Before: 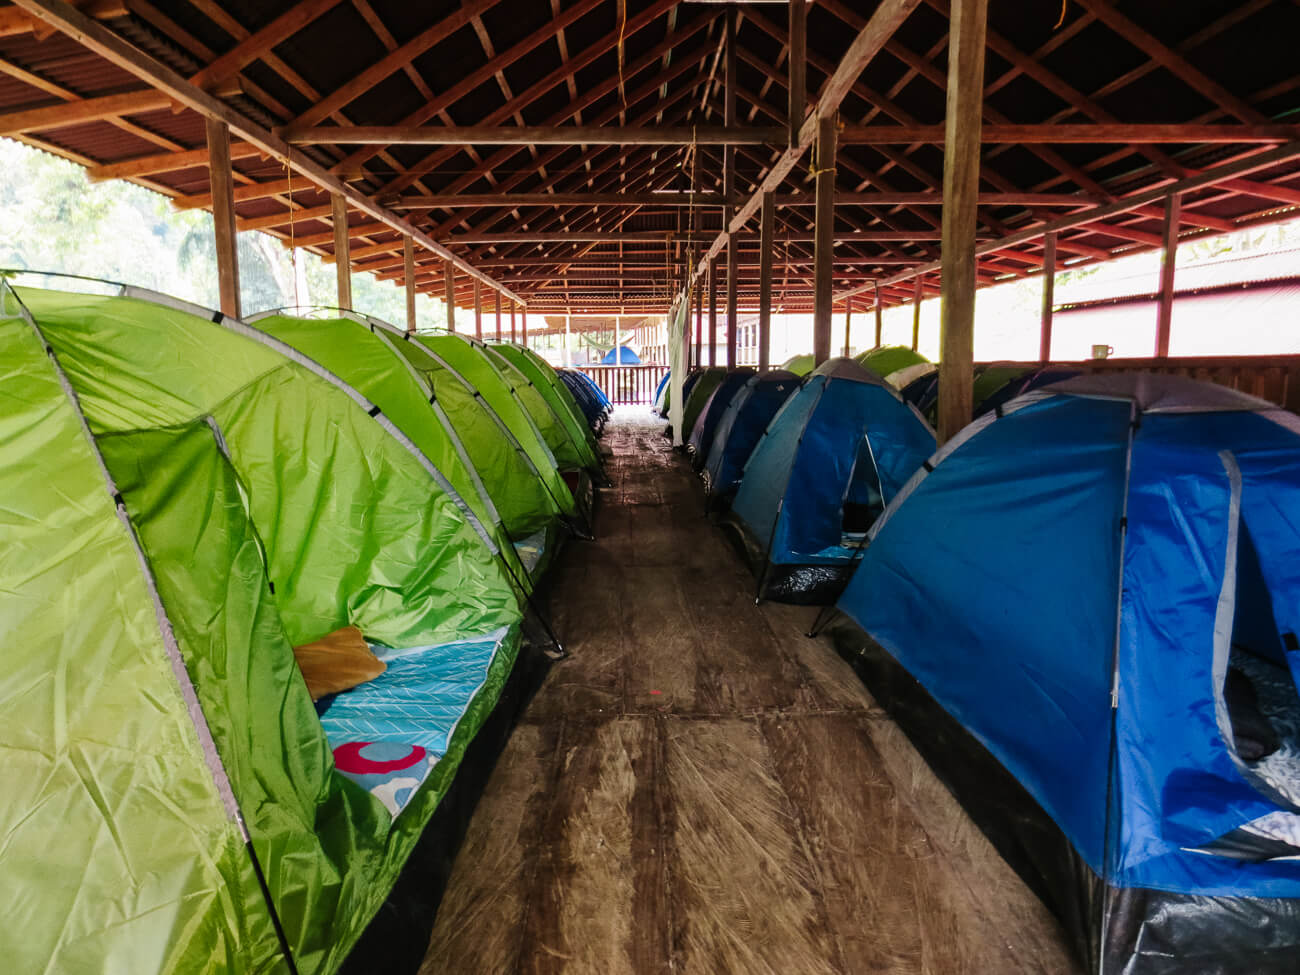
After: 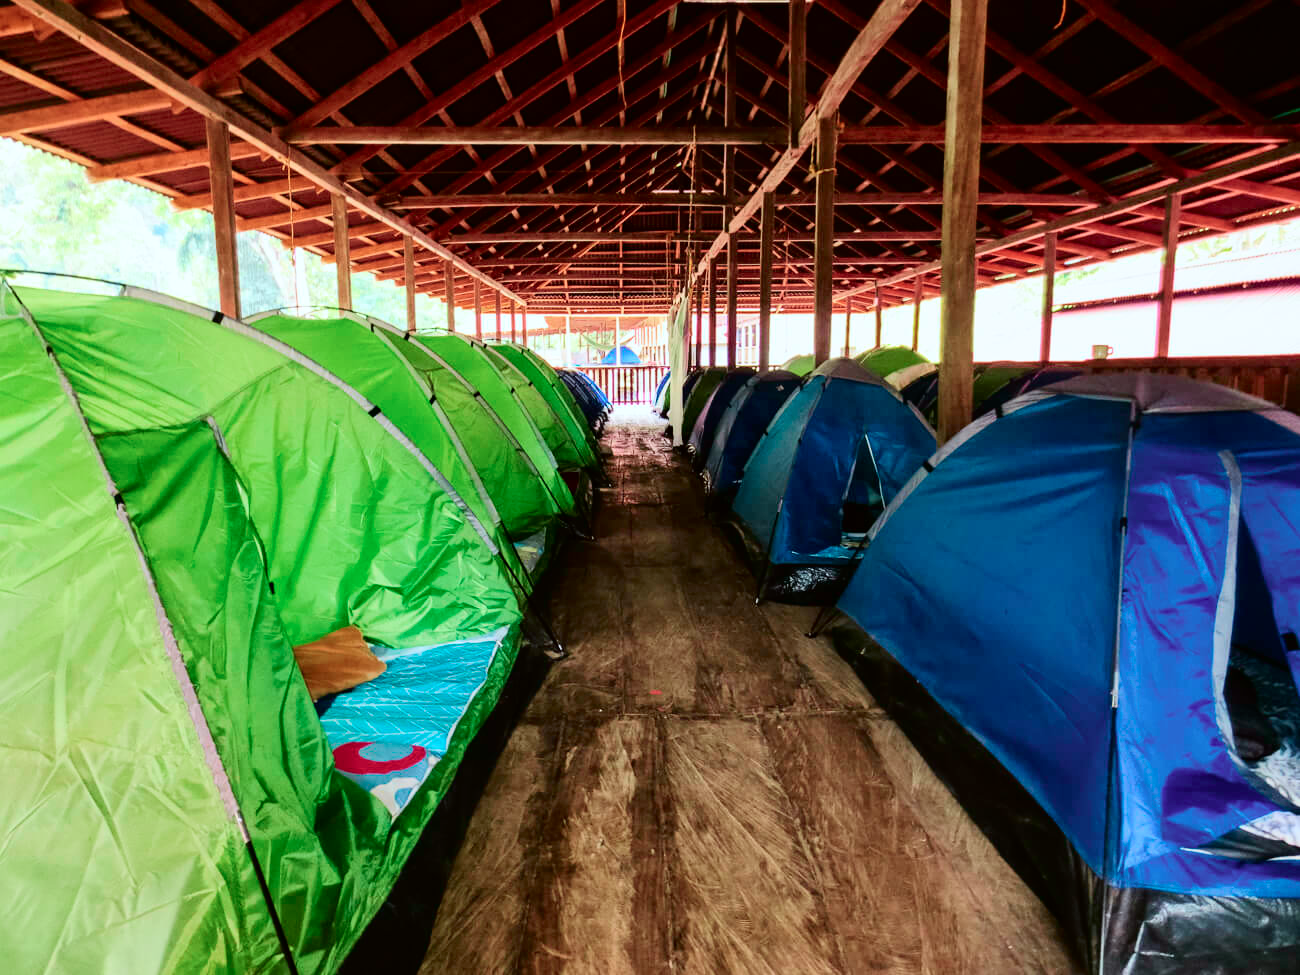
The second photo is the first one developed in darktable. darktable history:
color correction: highlights a* -2.98, highlights b* -2.7, shadows a* 2.29, shadows b* 2.68
tone curve: curves: ch0 [(0, 0) (0.051, 0.027) (0.096, 0.071) (0.219, 0.248) (0.428, 0.52) (0.596, 0.713) (0.727, 0.823) (0.859, 0.924) (1, 1)]; ch1 [(0, 0) (0.1, 0.038) (0.318, 0.221) (0.413, 0.325) (0.454, 0.41) (0.493, 0.478) (0.503, 0.501) (0.516, 0.515) (0.548, 0.575) (0.561, 0.596) (0.594, 0.647) (0.666, 0.701) (1, 1)]; ch2 [(0, 0) (0.453, 0.44) (0.479, 0.476) (0.504, 0.5) (0.52, 0.526) (0.557, 0.585) (0.583, 0.608) (0.824, 0.815) (1, 1)], color space Lab, independent channels, preserve colors none
